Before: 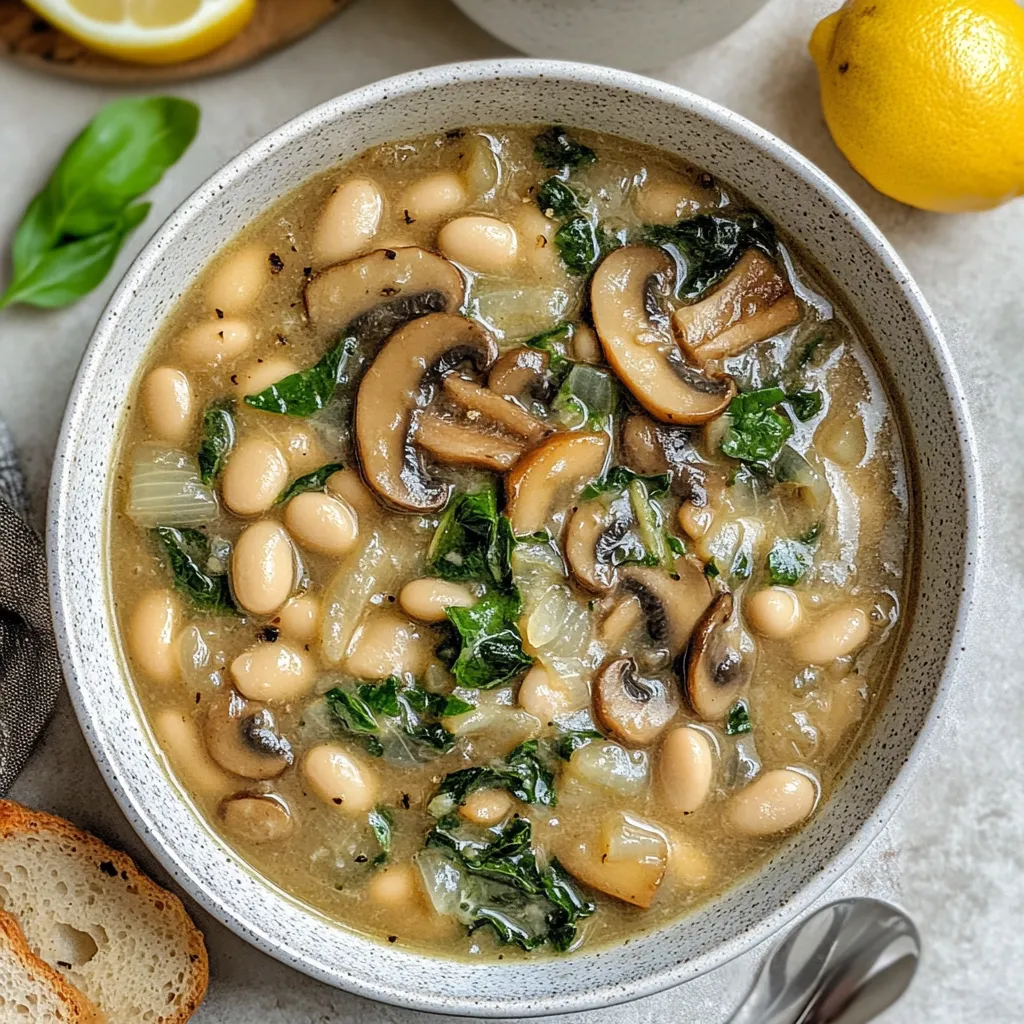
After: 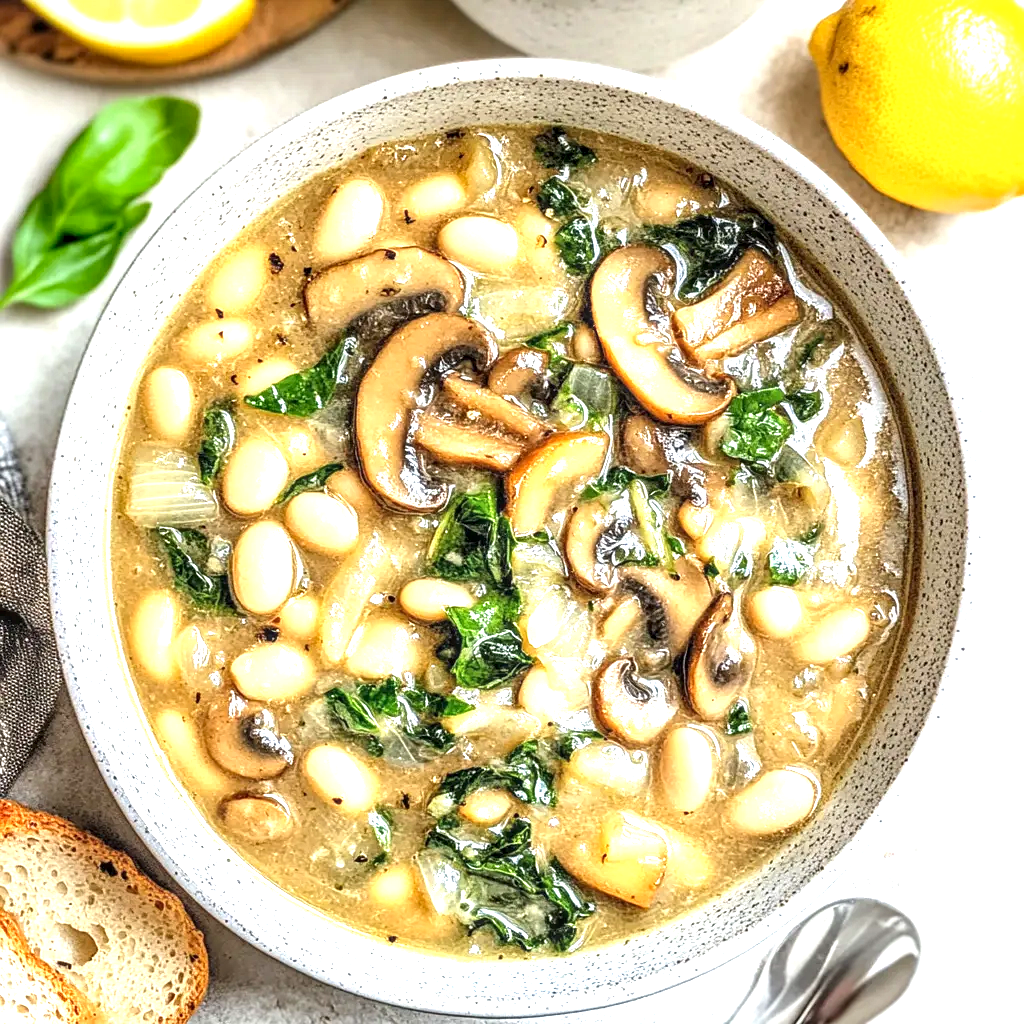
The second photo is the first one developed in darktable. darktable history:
exposure: black level correction 0, exposure 1.45 EV, compensate exposure bias true, compensate highlight preservation false
local contrast: highlights 35%, detail 135%
